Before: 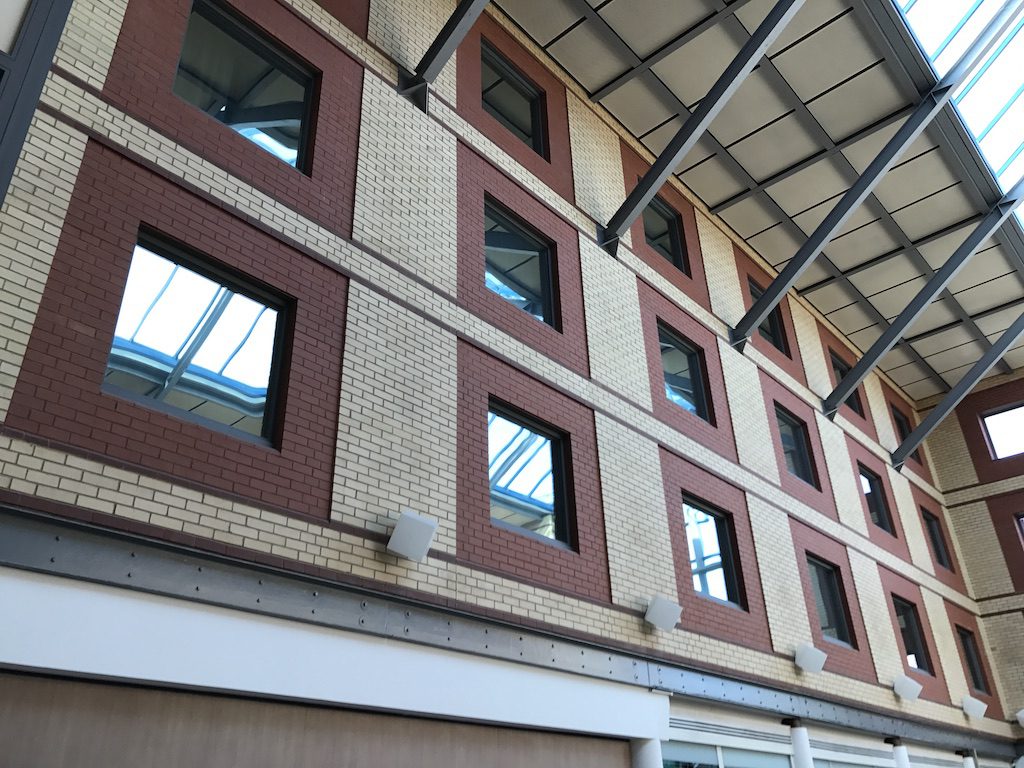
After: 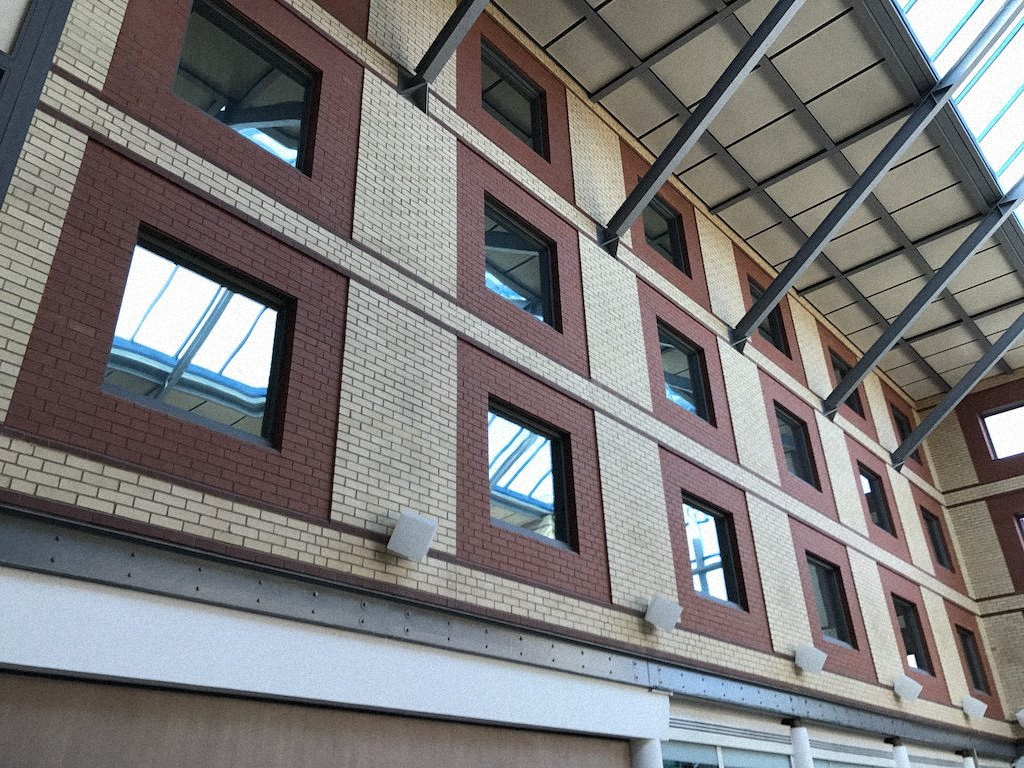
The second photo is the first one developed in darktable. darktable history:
grain: mid-tones bias 0%
shadows and highlights: shadows 22.7, highlights -48.71, soften with gaussian
